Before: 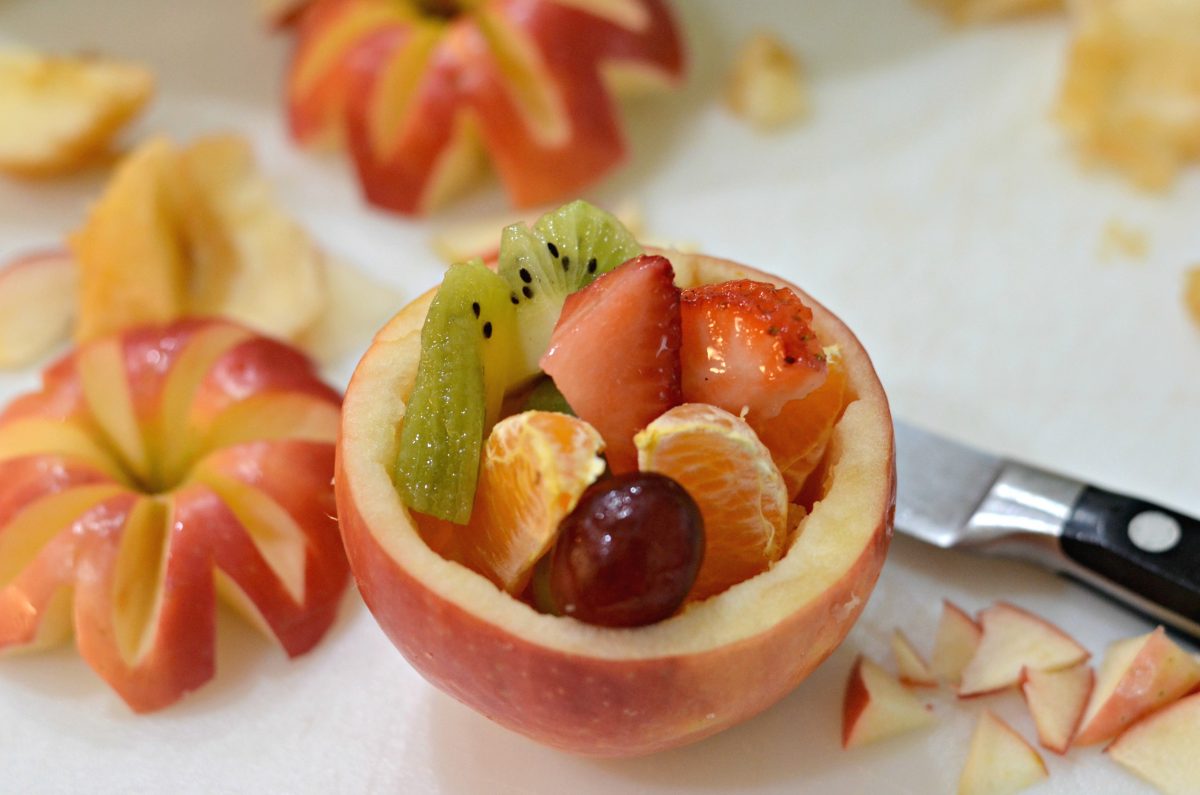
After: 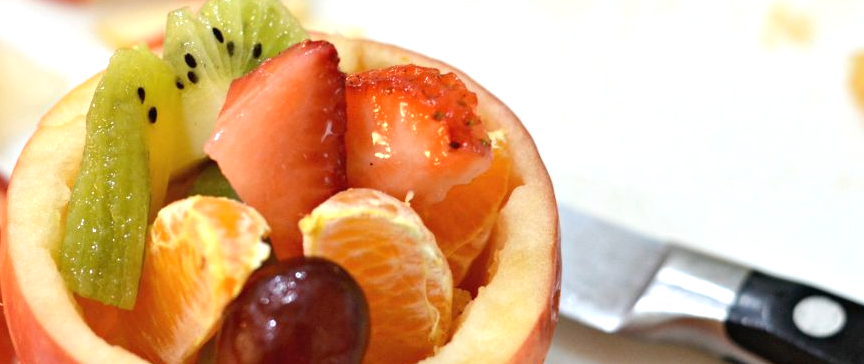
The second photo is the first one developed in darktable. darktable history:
exposure: exposure 0.636 EV, compensate highlight preservation false
crop and rotate: left 27.938%, top 27.046%, bottom 27.046%
